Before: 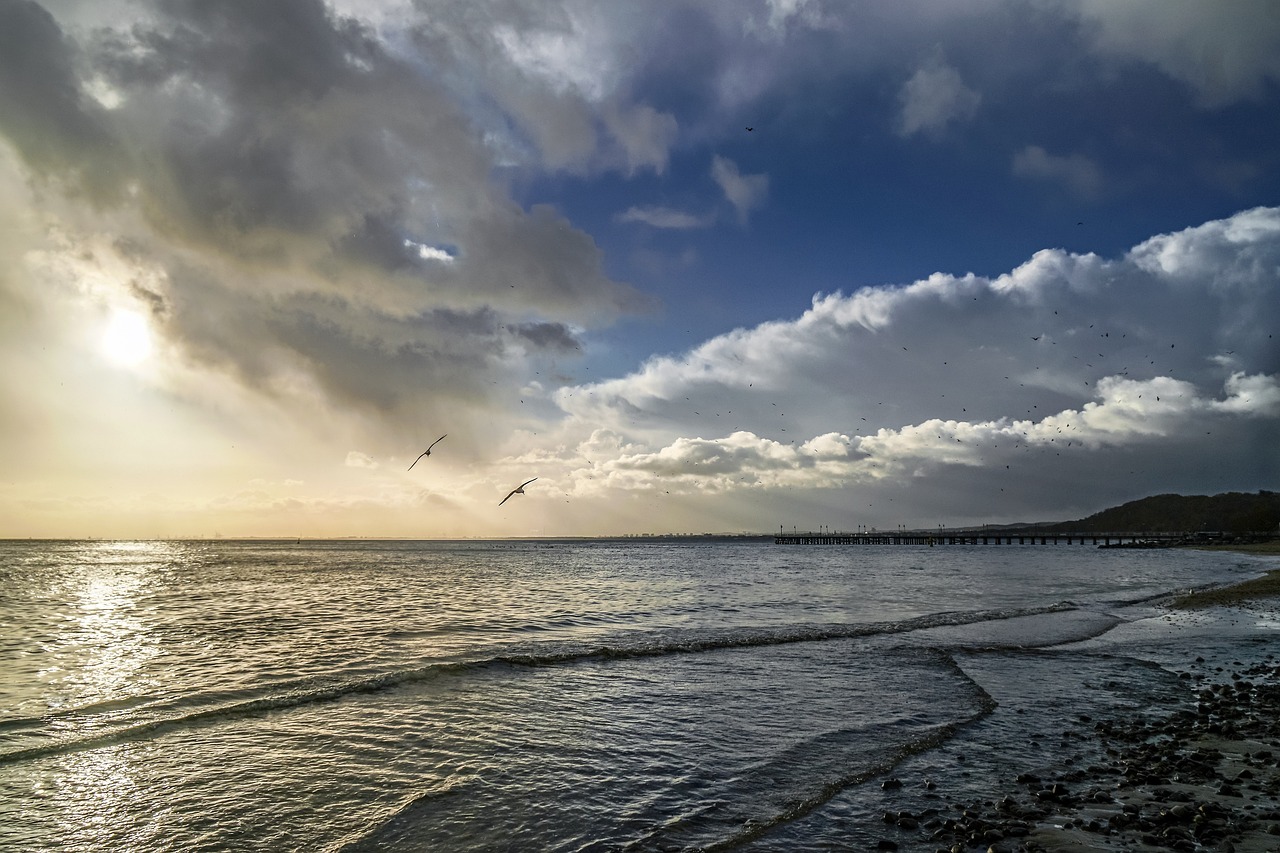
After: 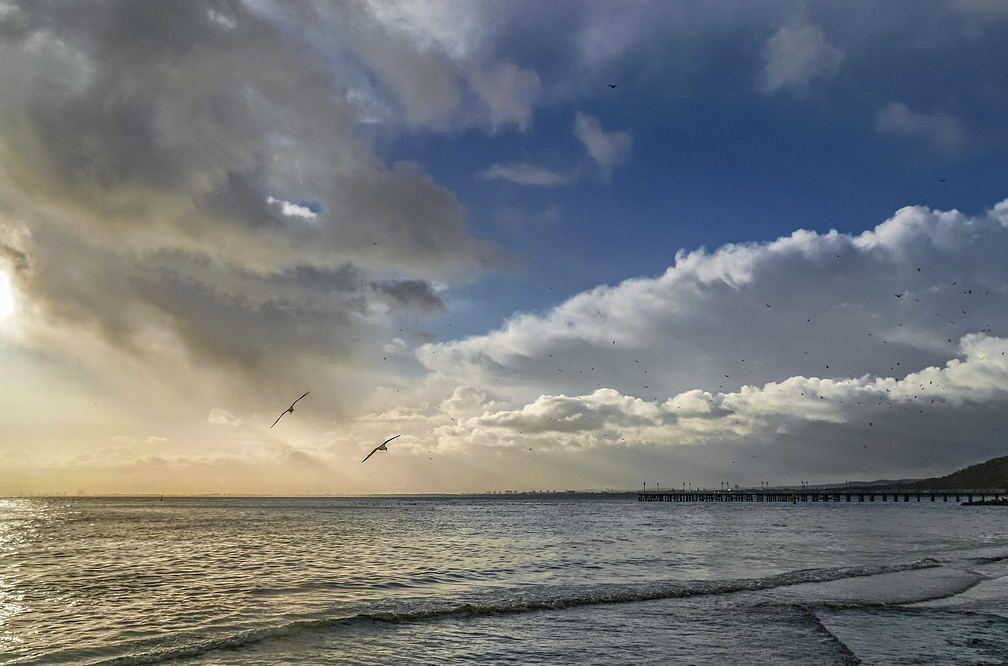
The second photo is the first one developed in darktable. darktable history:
crop and rotate: left 10.77%, top 5.1%, right 10.41%, bottom 16.76%
shadows and highlights: highlights -60
